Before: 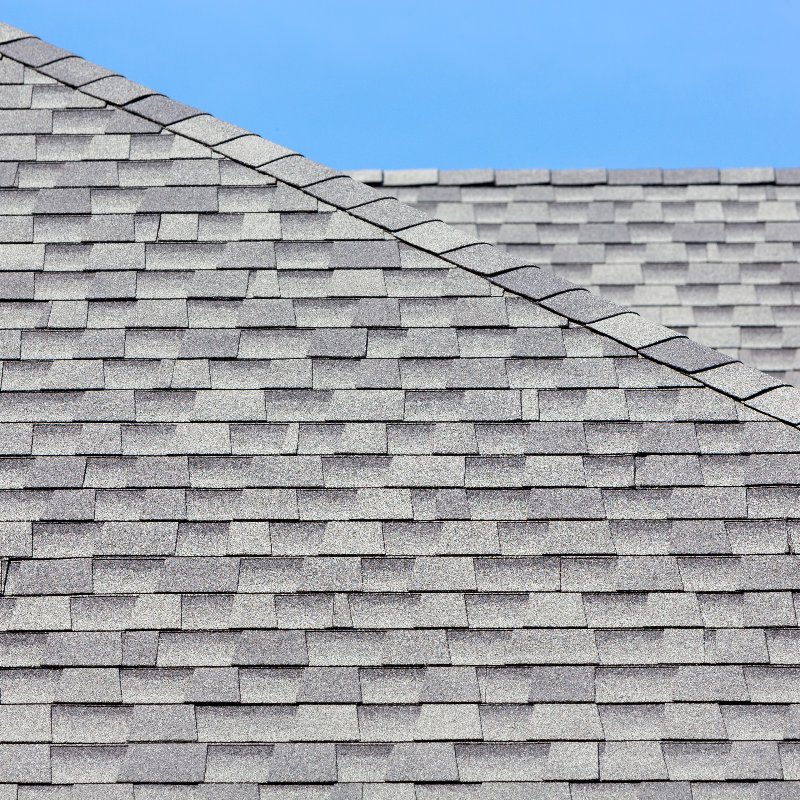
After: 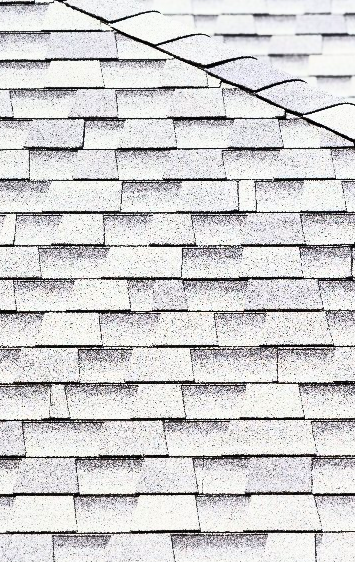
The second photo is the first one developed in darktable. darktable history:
crop: left 35.432%, top 26.233%, right 20.145%, bottom 3.432%
contrast brightness saturation: contrast 0.62, brightness 0.34, saturation 0.14
